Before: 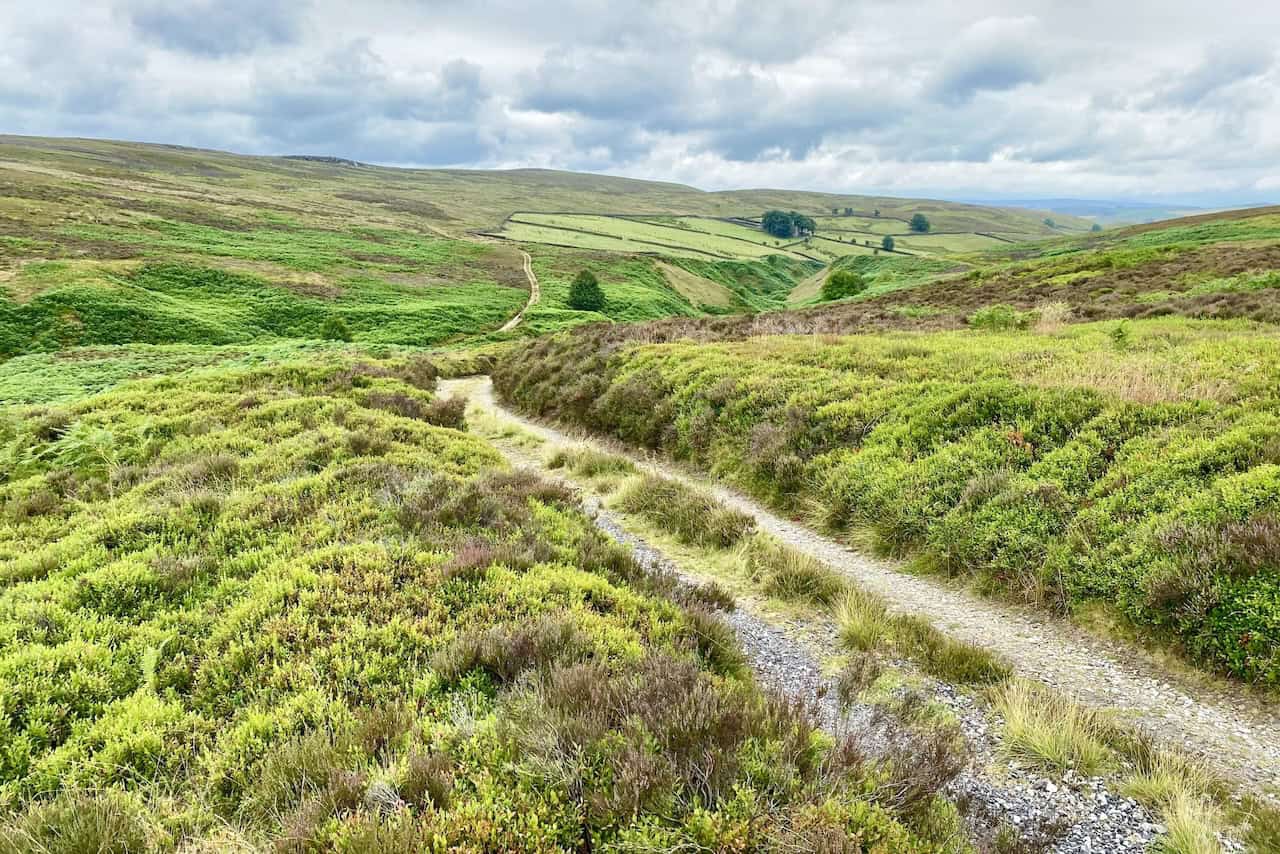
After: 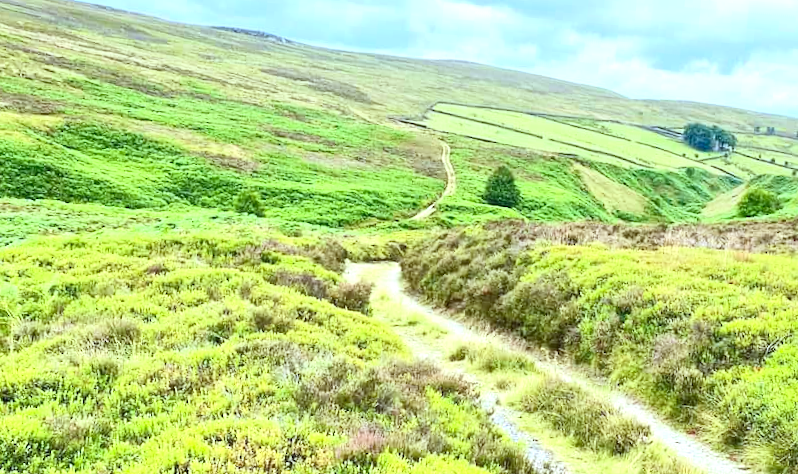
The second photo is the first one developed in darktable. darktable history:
white balance: red 0.925, blue 1.046
exposure: exposure 0.6 EV, compensate highlight preservation false
crop and rotate: angle -4.99°, left 2.122%, top 6.945%, right 27.566%, bottom 30.519%
contrast brightness saturation: contrast 0.2, brightness 0.16, saturation 0.22
